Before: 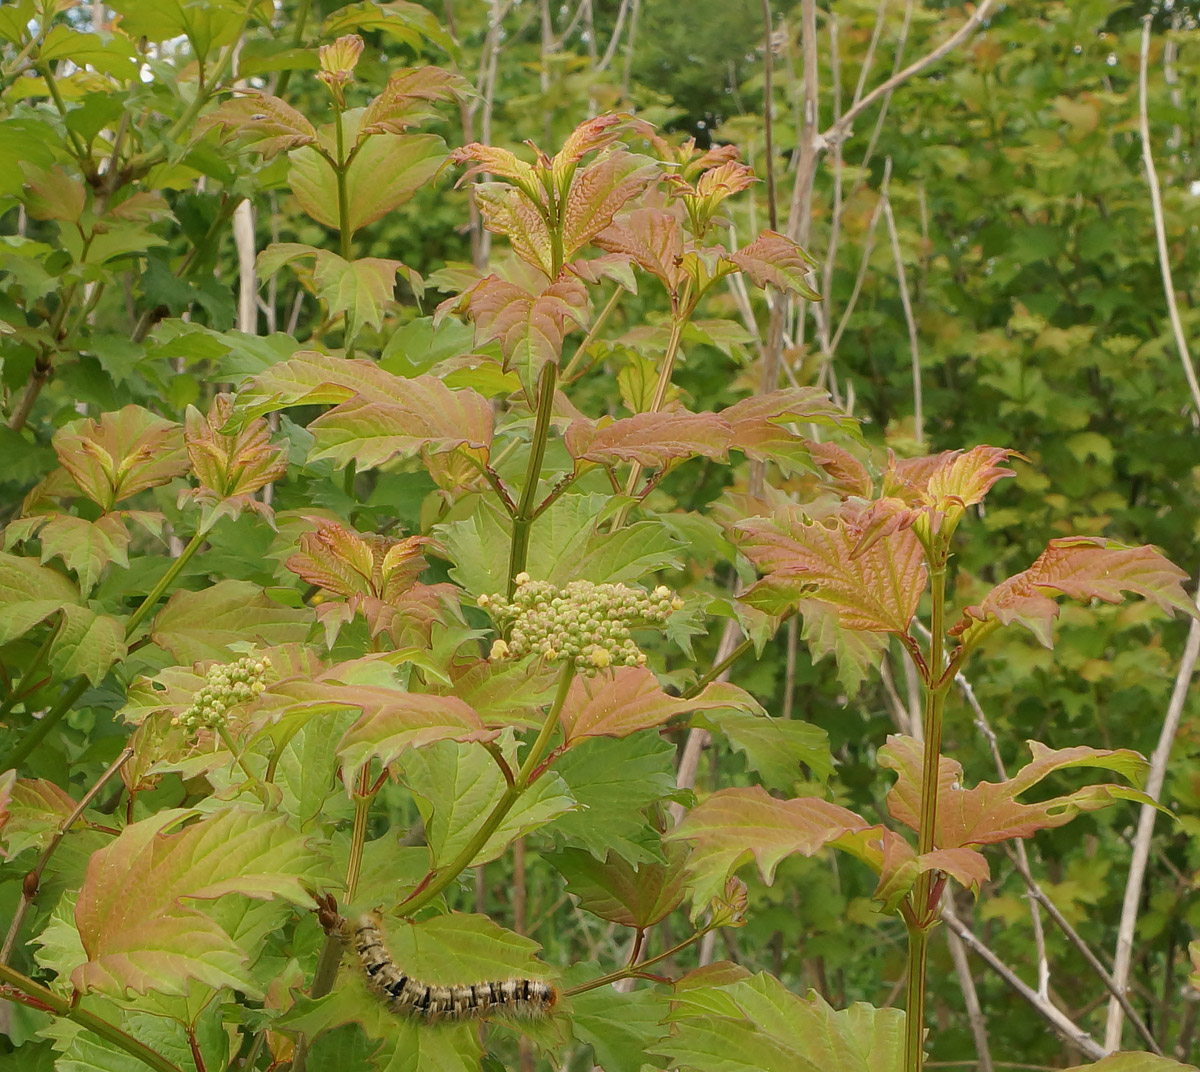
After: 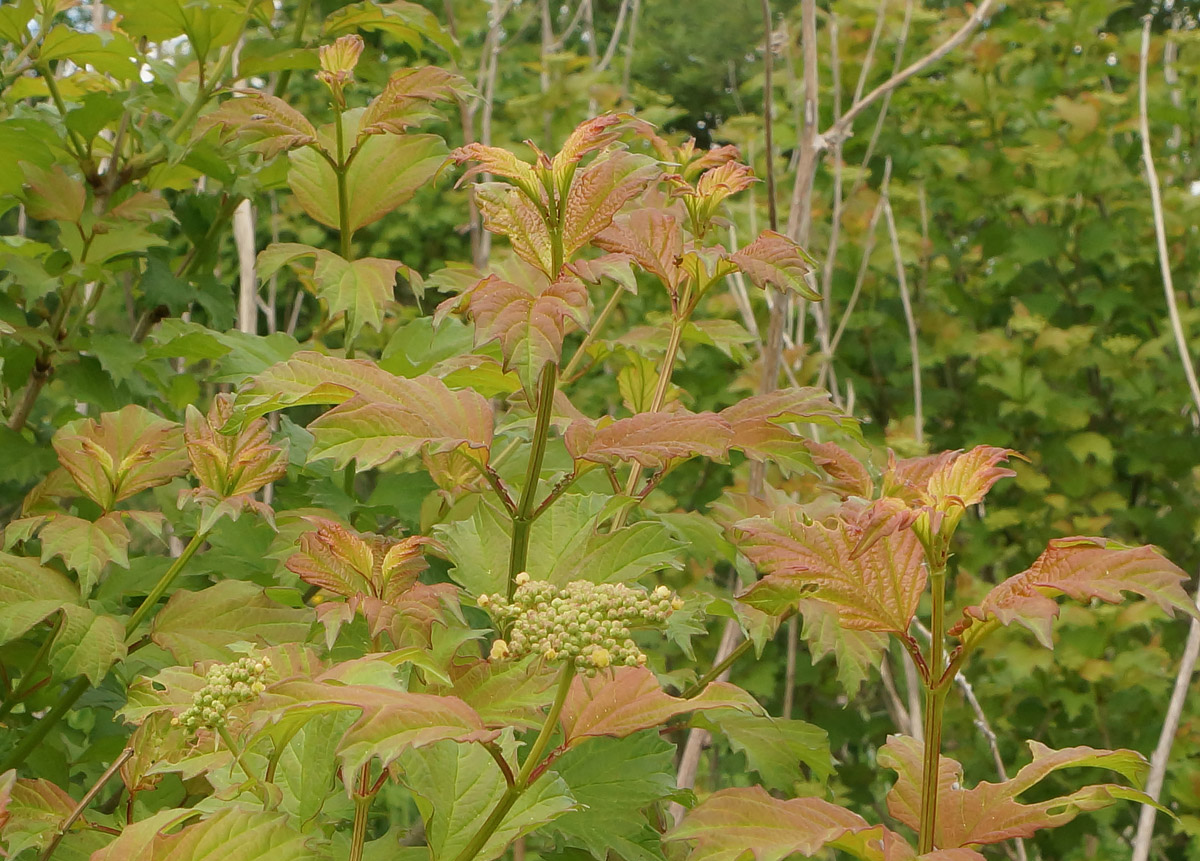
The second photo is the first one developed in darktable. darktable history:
crop: bottom 19.633%
